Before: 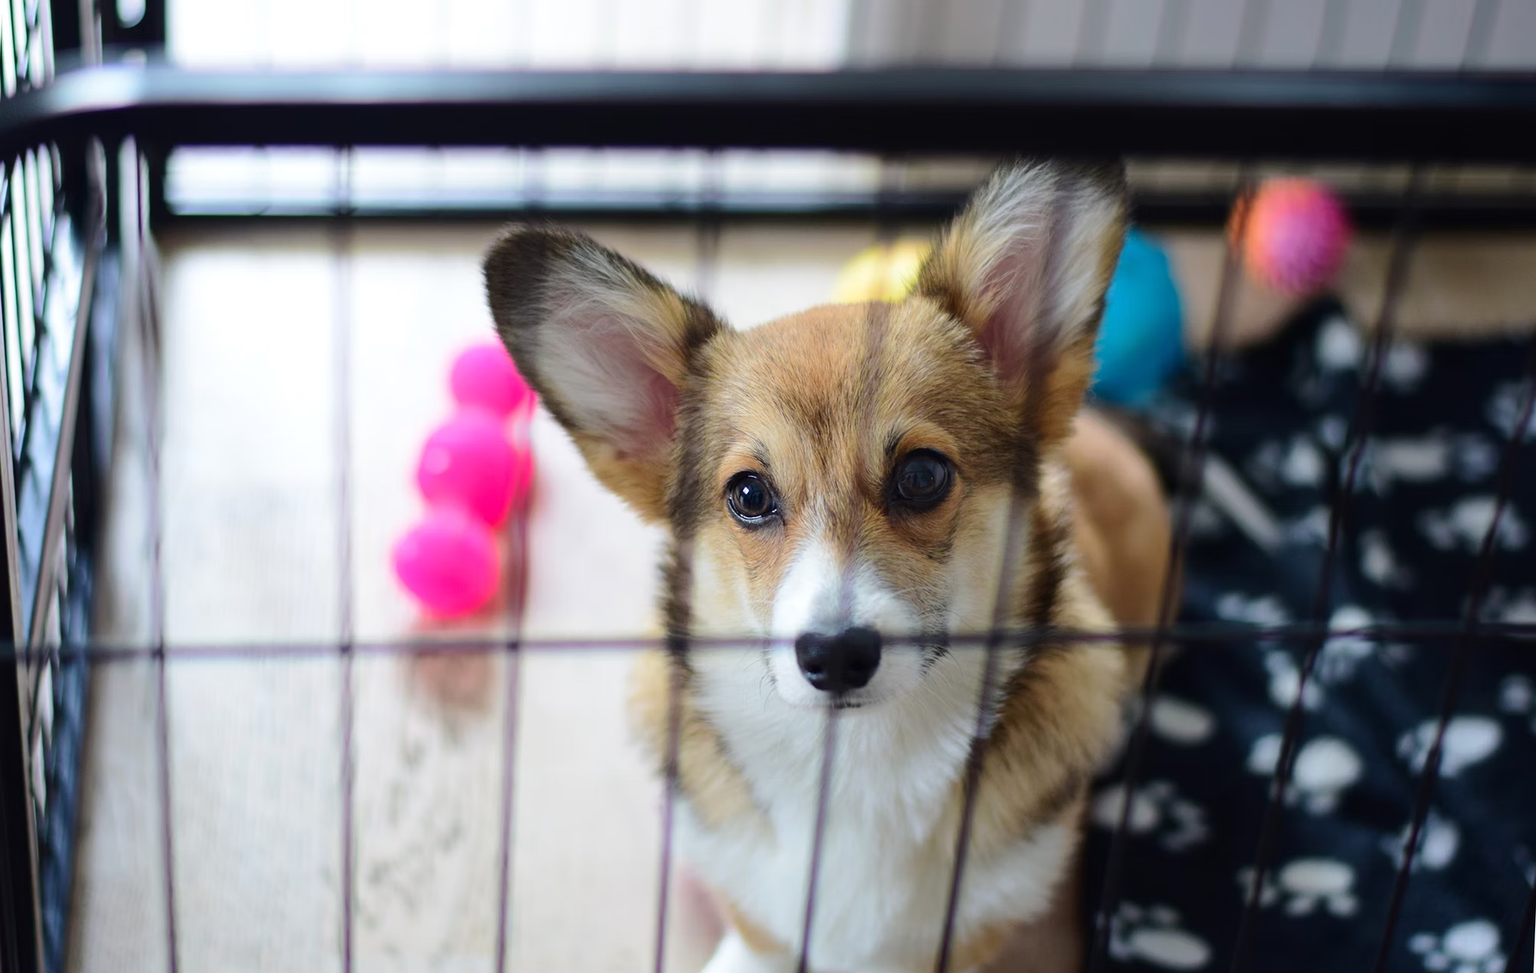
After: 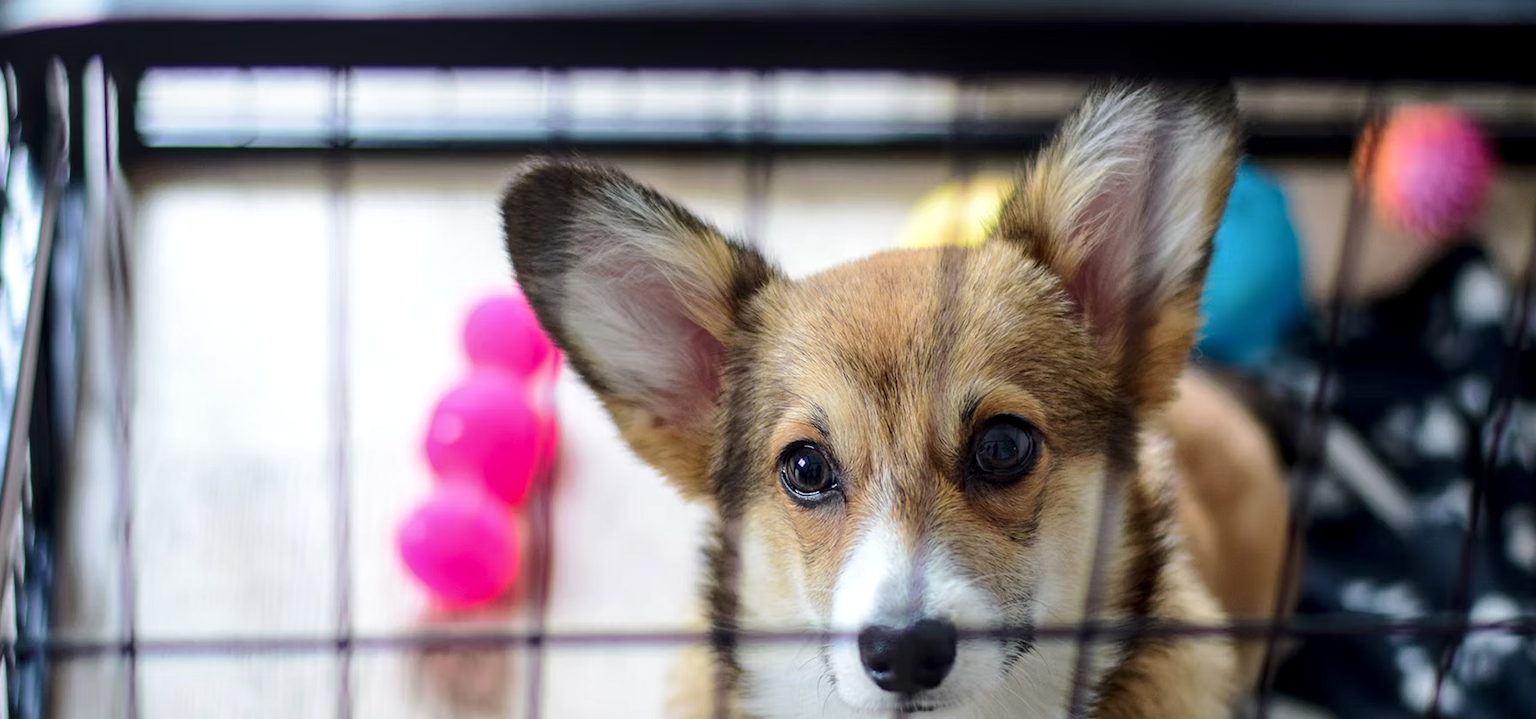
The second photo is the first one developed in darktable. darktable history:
local contrast: detail 130%
crop: left 3.015%, top 8.969%, right 9.647%, bottom 26.457%
